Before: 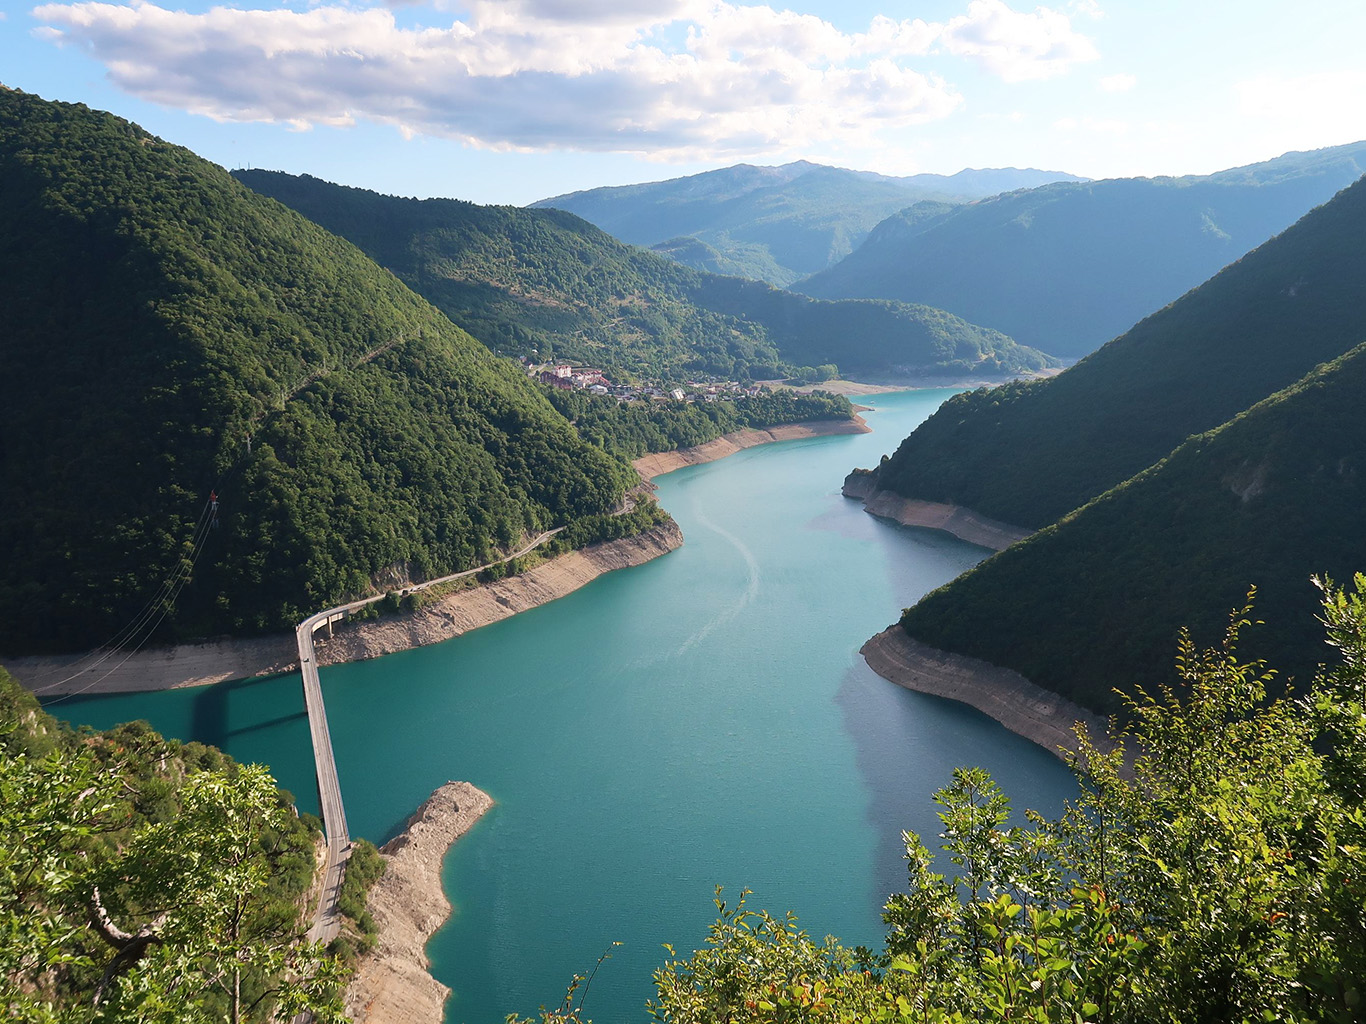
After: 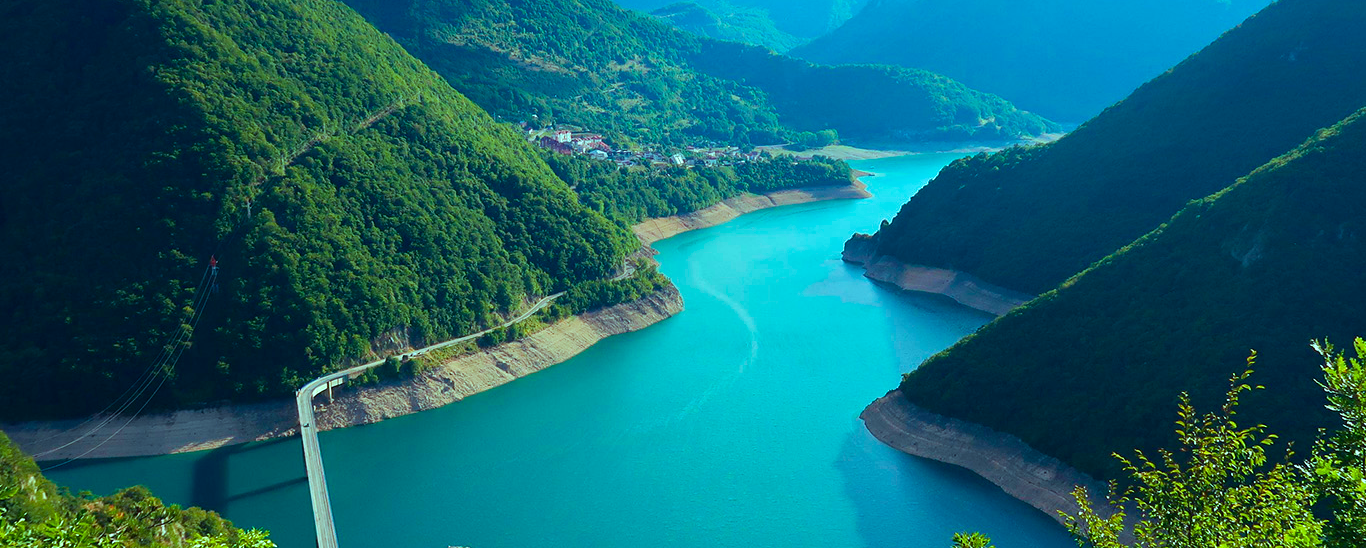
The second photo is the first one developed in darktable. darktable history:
velvia: strength 51%, mid-tones bias 0.51
color balance rgb: shadows lift › chroma 7.23%, shadows lift › hue 246.48°, highlights gain › chroma 5.38%, highlights gain › hue 196.93°, white fulcrum 1 EV
crop and rotate: top 23.043%, bottom 23.437%
